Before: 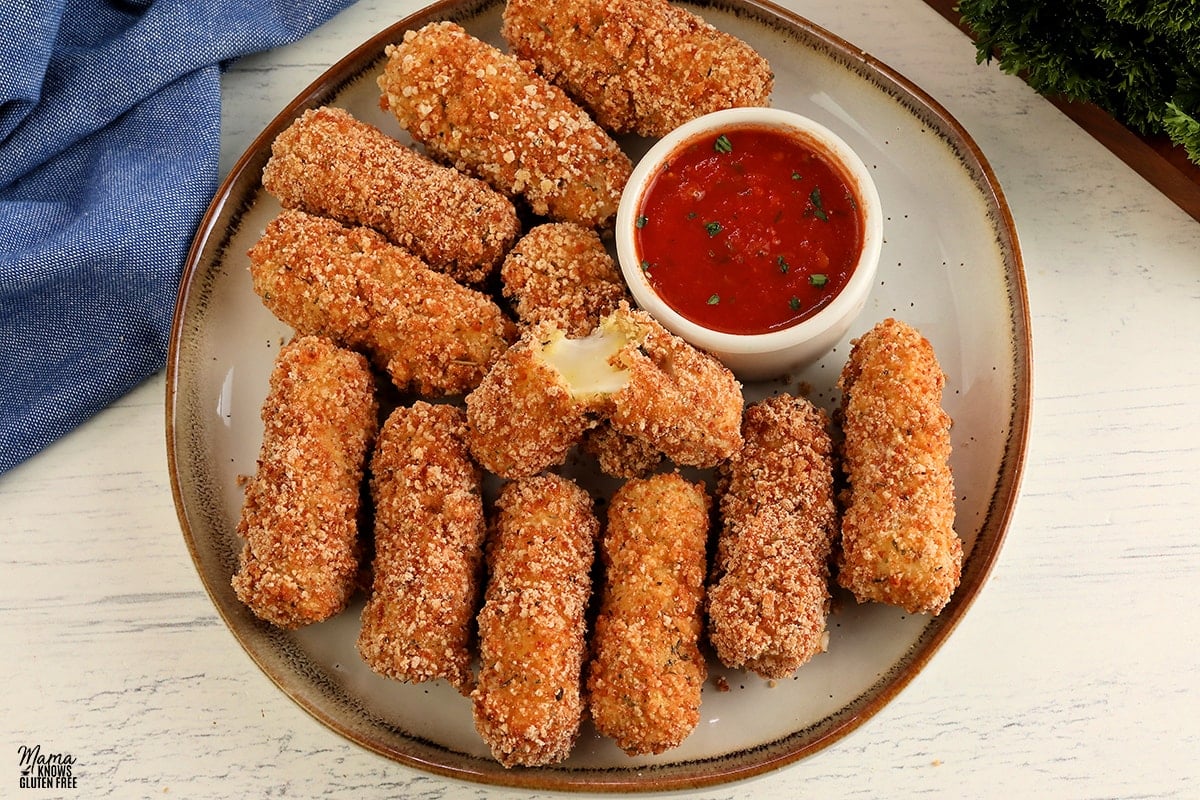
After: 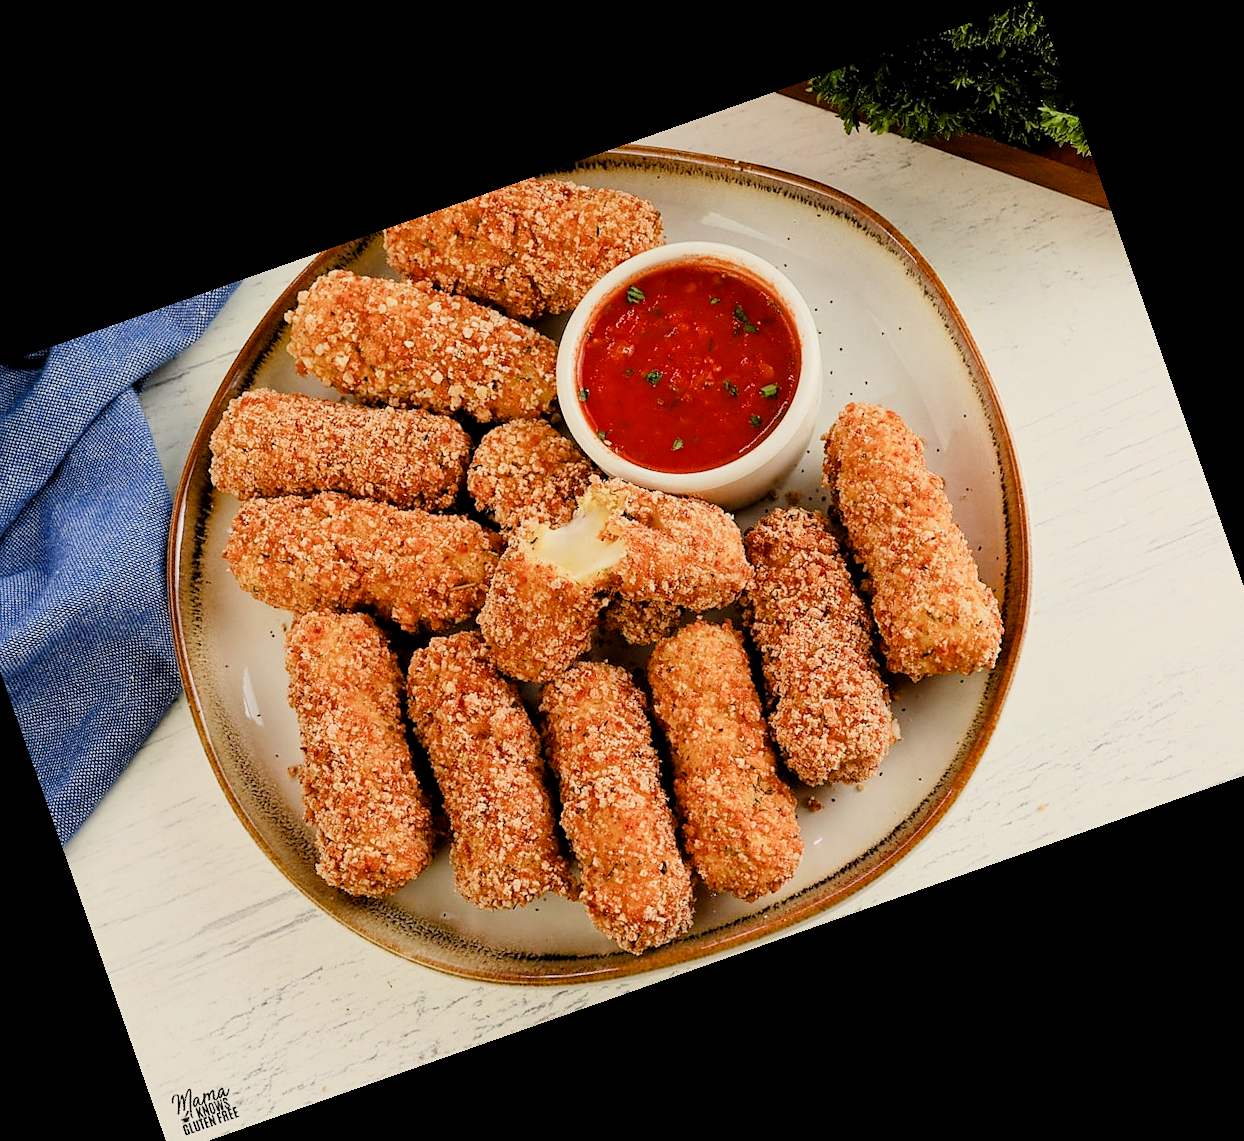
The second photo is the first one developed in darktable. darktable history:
crop and rotate: angle 19.43°, left 6.812%, right 4.125%, bottom 1.087%
color correction: highlights b* 3
exposure: exposure 0.669 EV, compensate highlight preservation false
local contrast: highlights 100%, shadows 100%, detail 120%, midtone range 0.2
color balance rgb: perceptual saturation grading › global saturation 20%, perceptual saturation grading › highlights -25%, perceptual saturation grading › shadows 25%
filmic rgb: black relative exposure -7.65 EV, white relative exposure 4.56 EV, hardness 3.61
sharpen: amount 0.2
